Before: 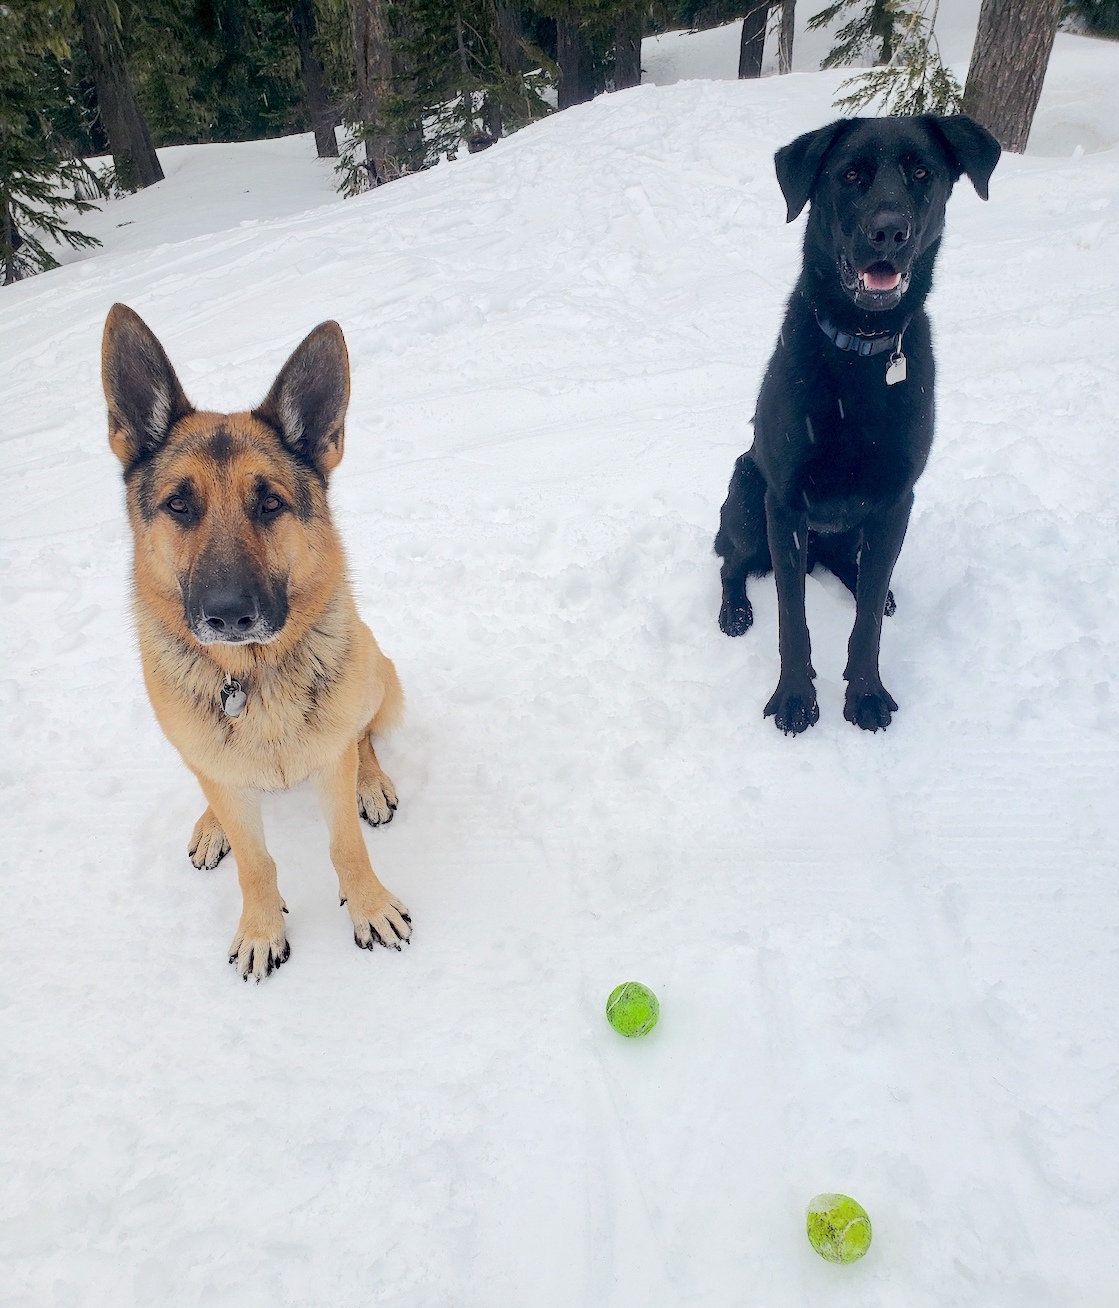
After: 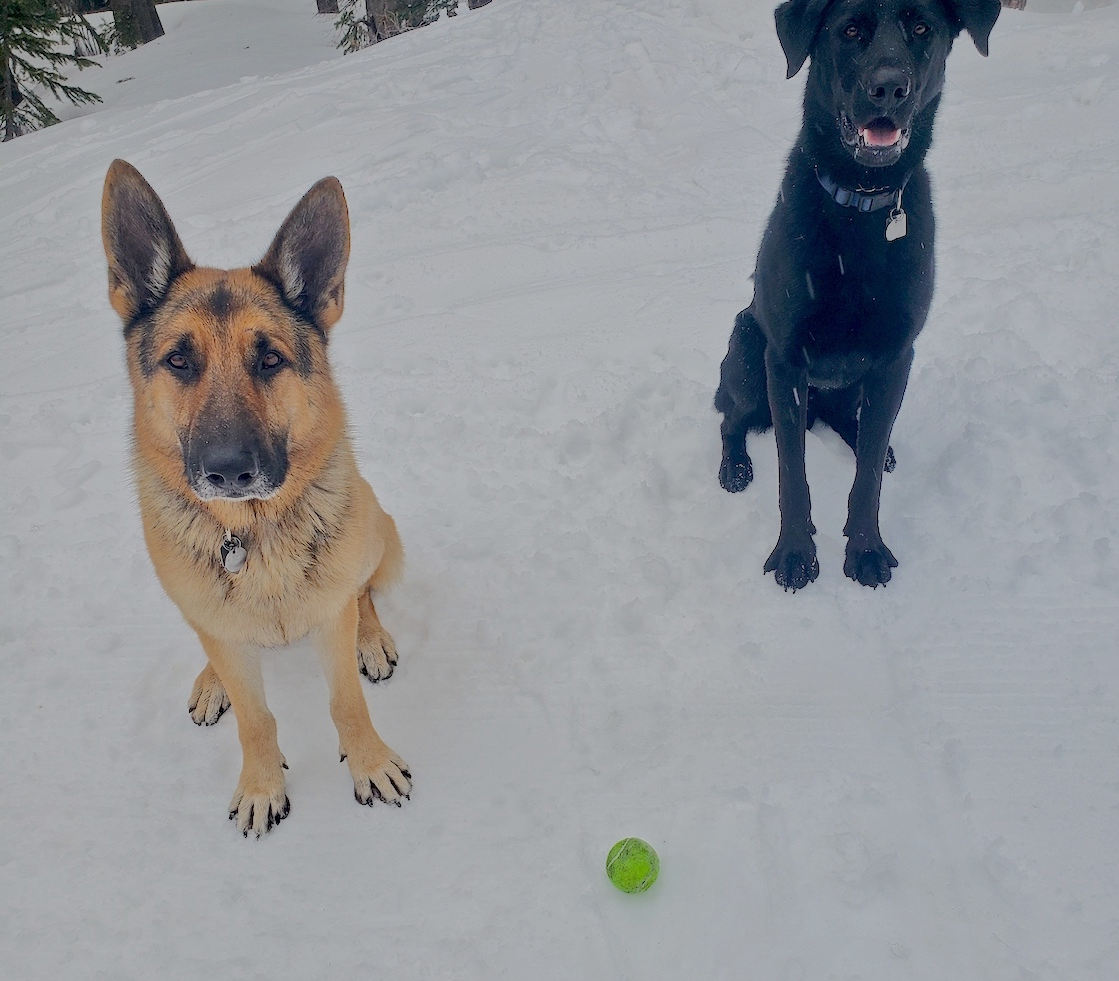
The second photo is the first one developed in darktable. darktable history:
crop: top 11.038%, bottom 13.962%
tone equalizer: -8 EV -0.002 EV, -7 EV 0.005 EV, -6 EV -0.008 EV, -5 EV 0.007 EV, -4 EV -0.042 EV, -3 EV -0.233 EV, -2 EV -0.662 EV, -1 EV -0.983 EV, +0 EV -0.969 EV, smoothing diameter 2%, edges refinement/feathering 20, mask exposure compensation -1.57 EV, filter diffusion 5
